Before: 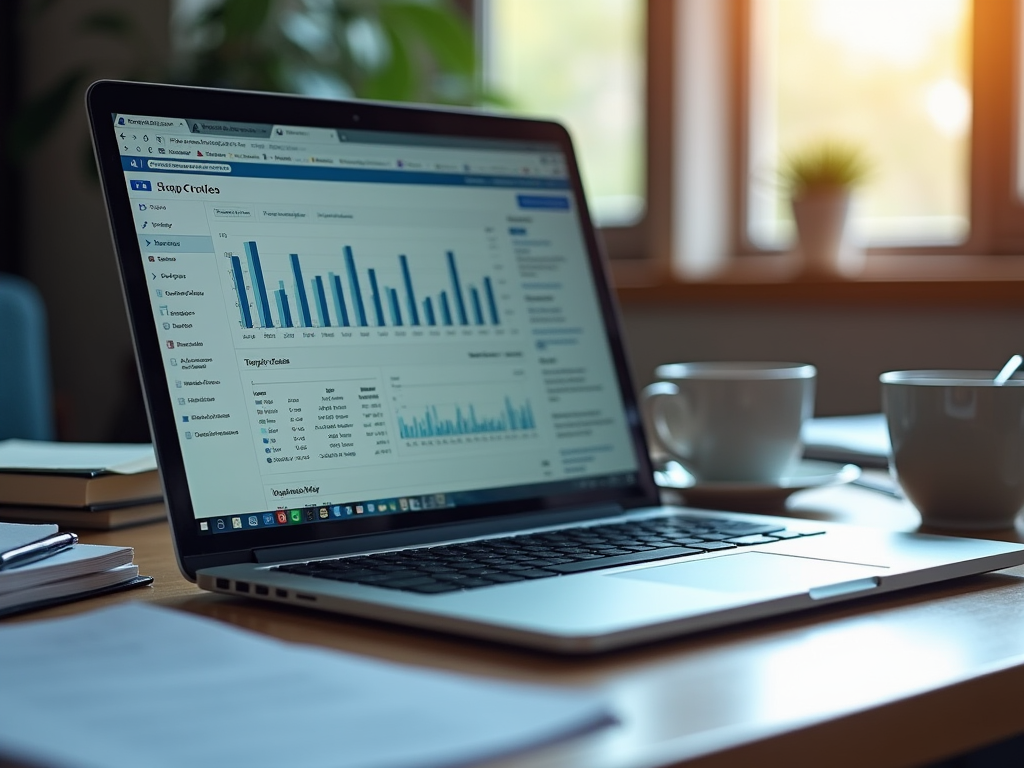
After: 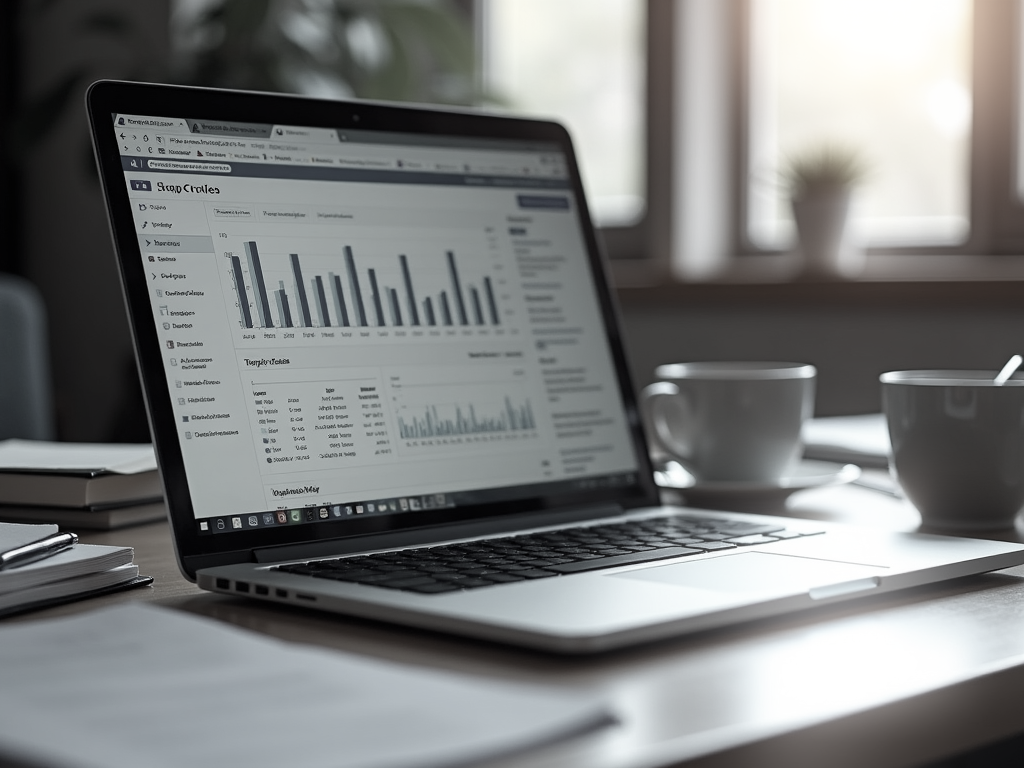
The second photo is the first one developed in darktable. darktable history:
color correction: saturation 0.2
bloom: size 9%, threshold 100%, strength 7%
levels: mode automatic, black 0.023%, white 99.97%, levels [0.062, 0.494, 0.925]
